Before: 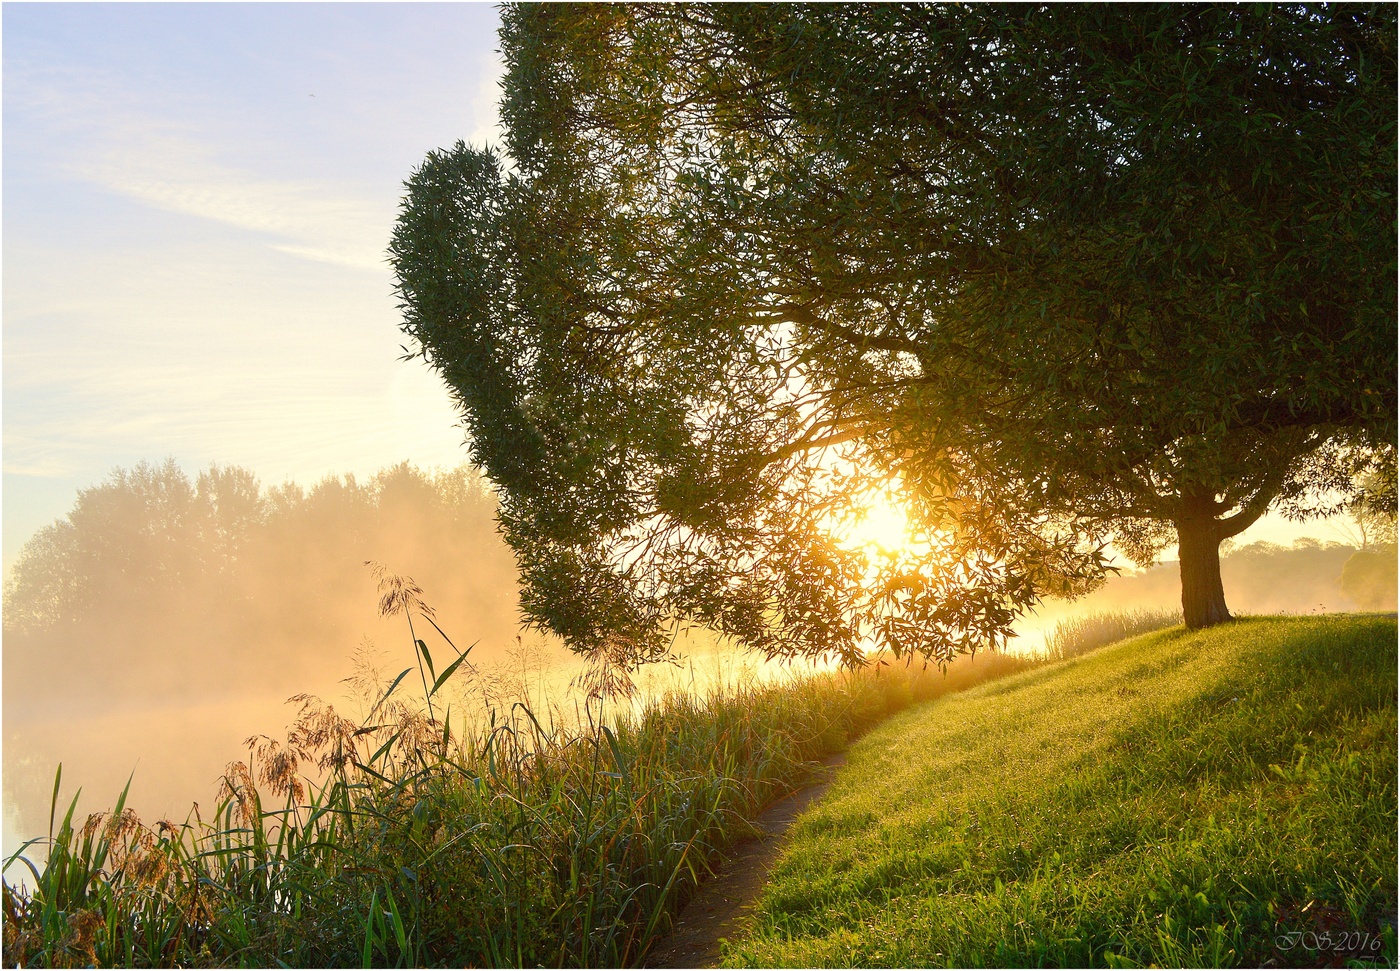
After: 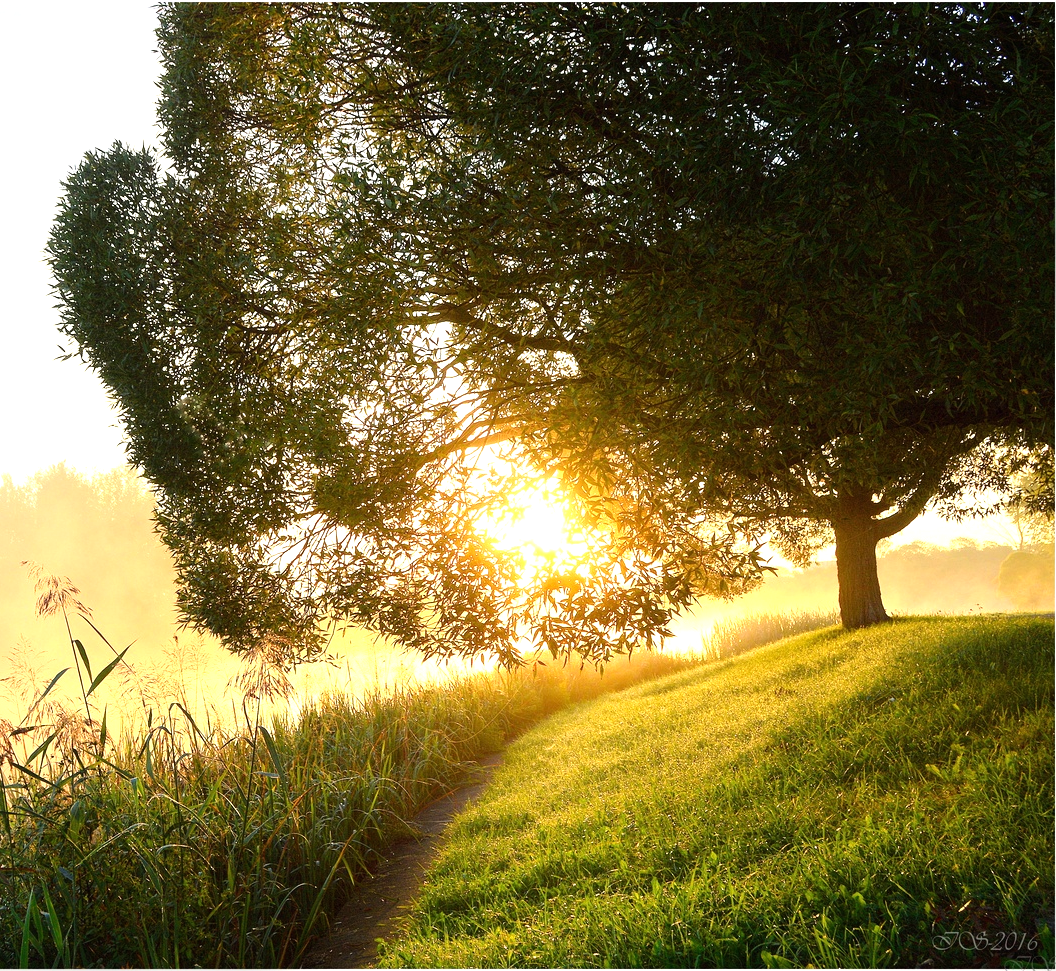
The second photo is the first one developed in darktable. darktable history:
crop and rotate: left 24.527%
tone equalizer: -8 EV -0.752 EV, -7 EV -0.722 EV, -6 EV -0.564 EV, -5 EV -0.389 EV, -3 EV 0.38 EV, -2 EV 0.6 EV, -1 EV 0.692 EV, +0 EV 0.736 EV, mask exposure compensation -0.51 EV
